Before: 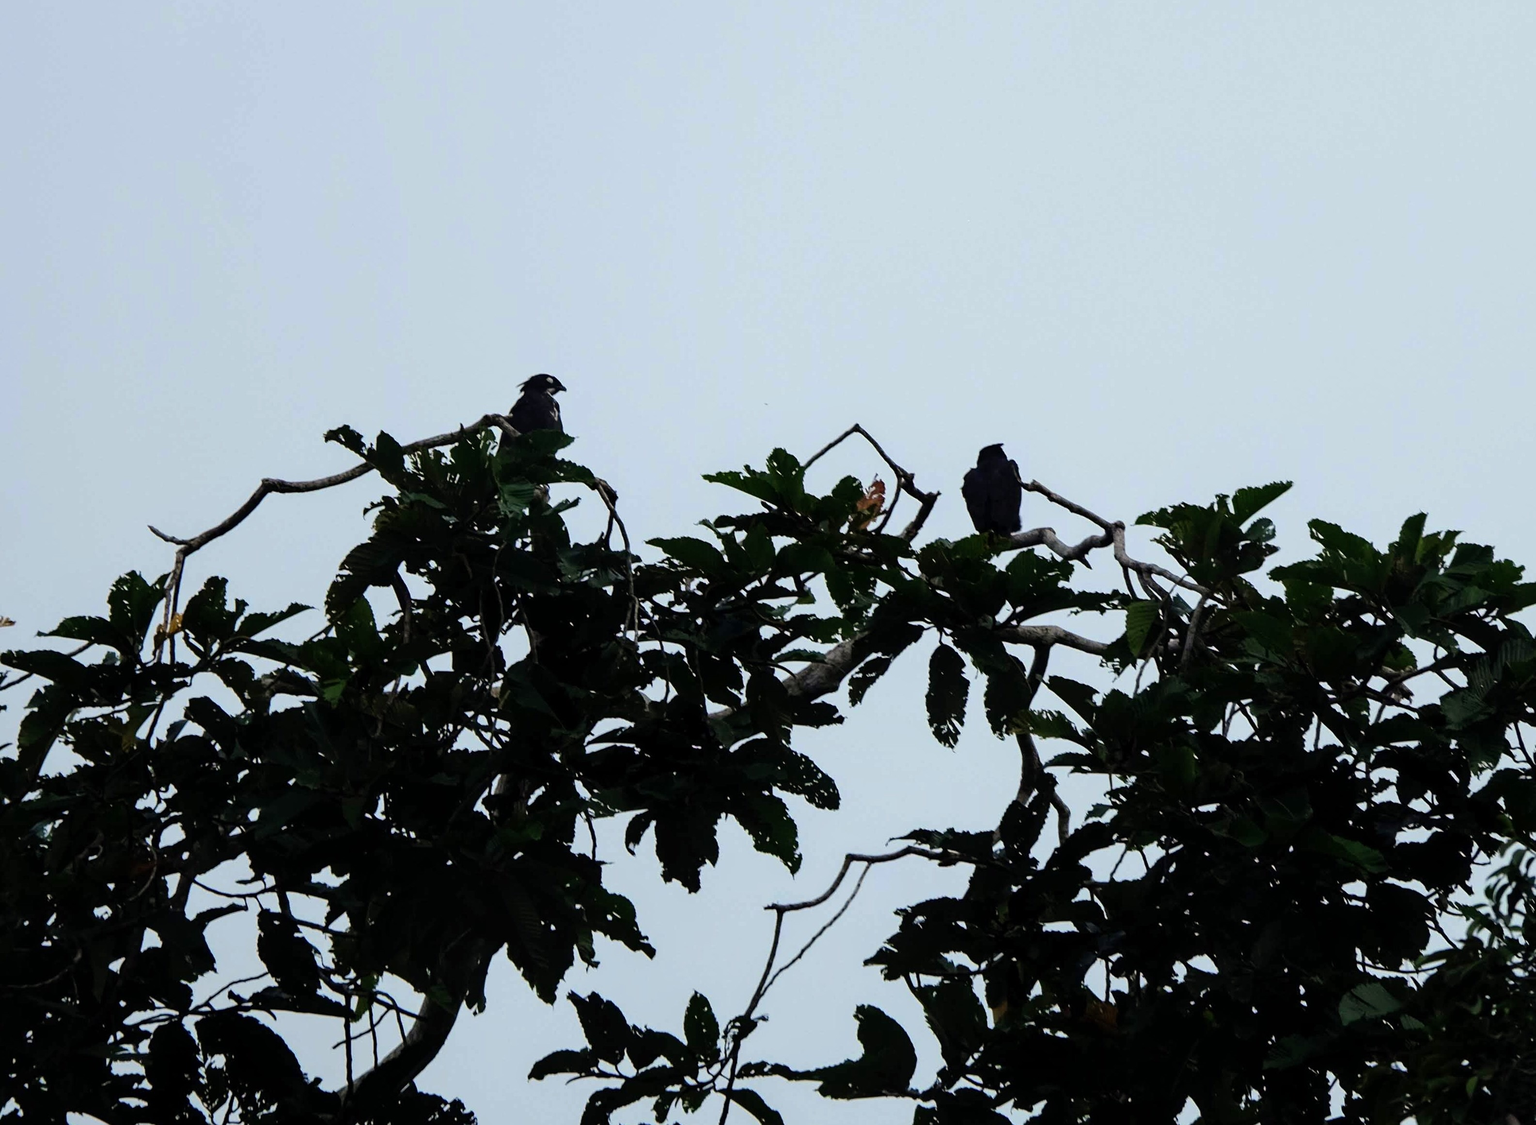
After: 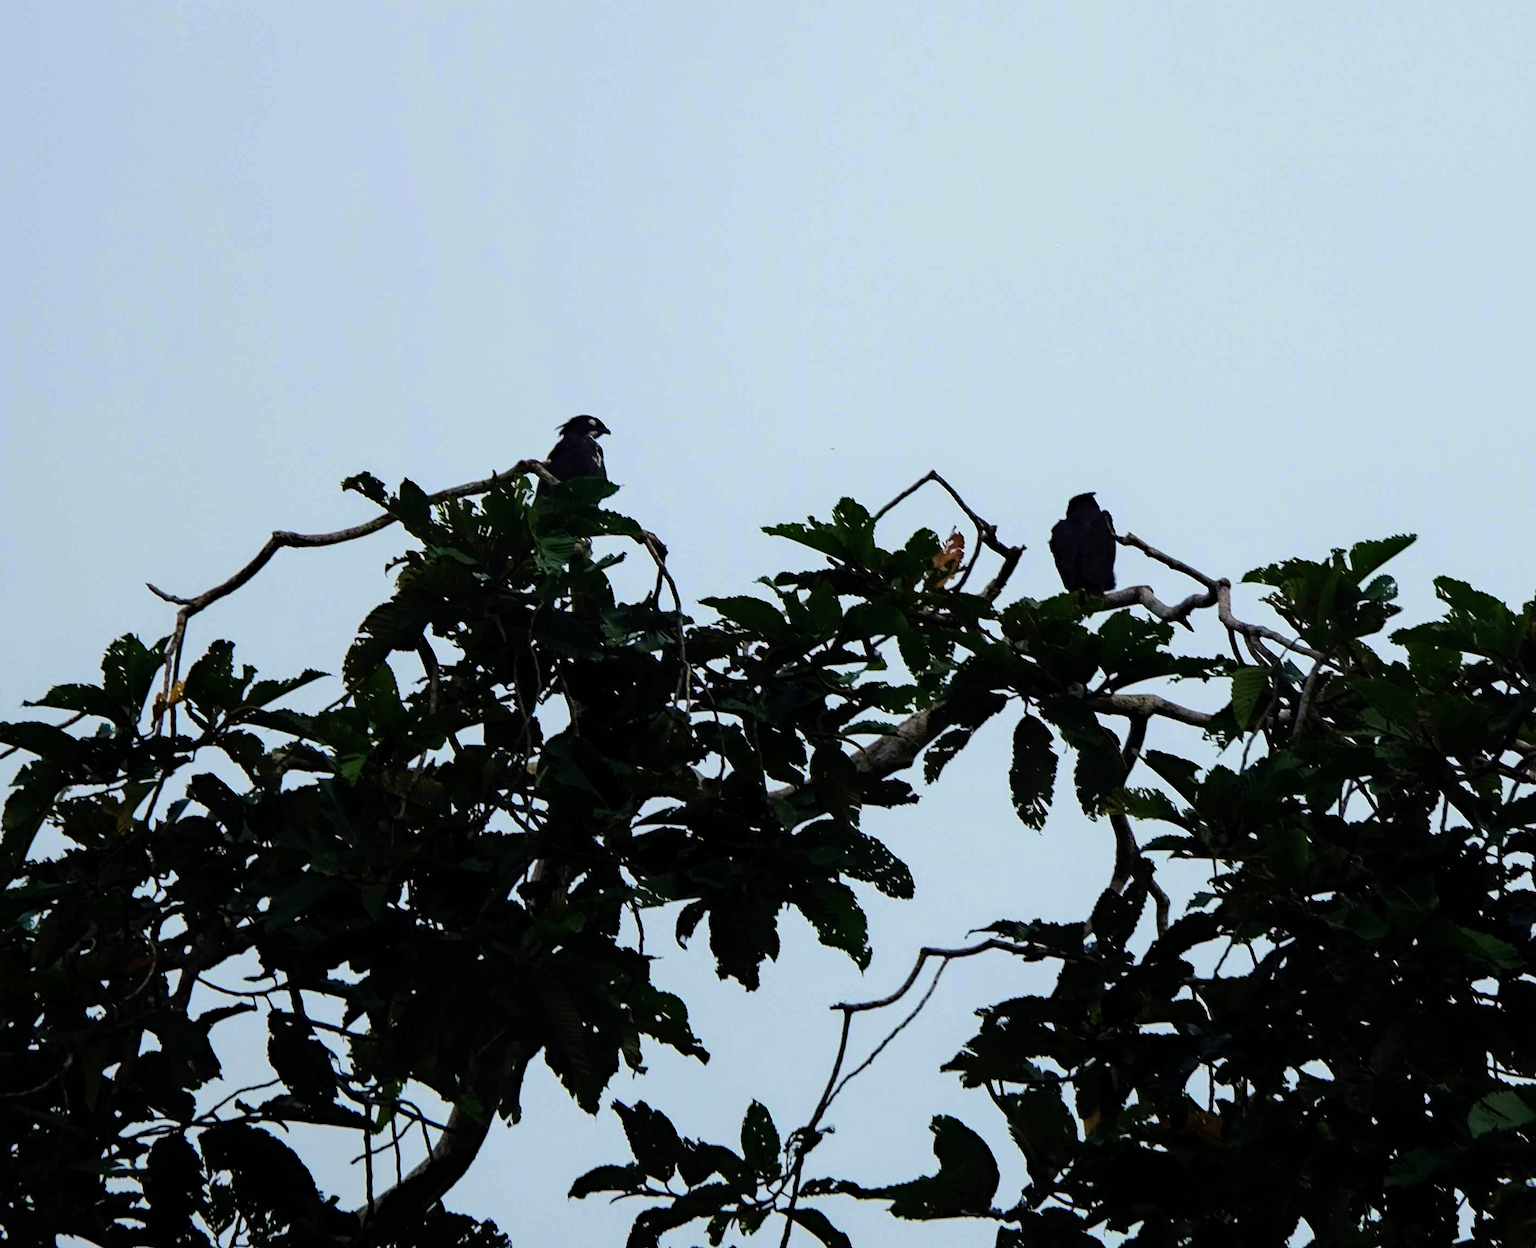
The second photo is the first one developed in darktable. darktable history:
crop and rotate: left 1.088%, right 8.807%
velvia: on, module defaults
haze removal: compatibility mode true, adaptive false
